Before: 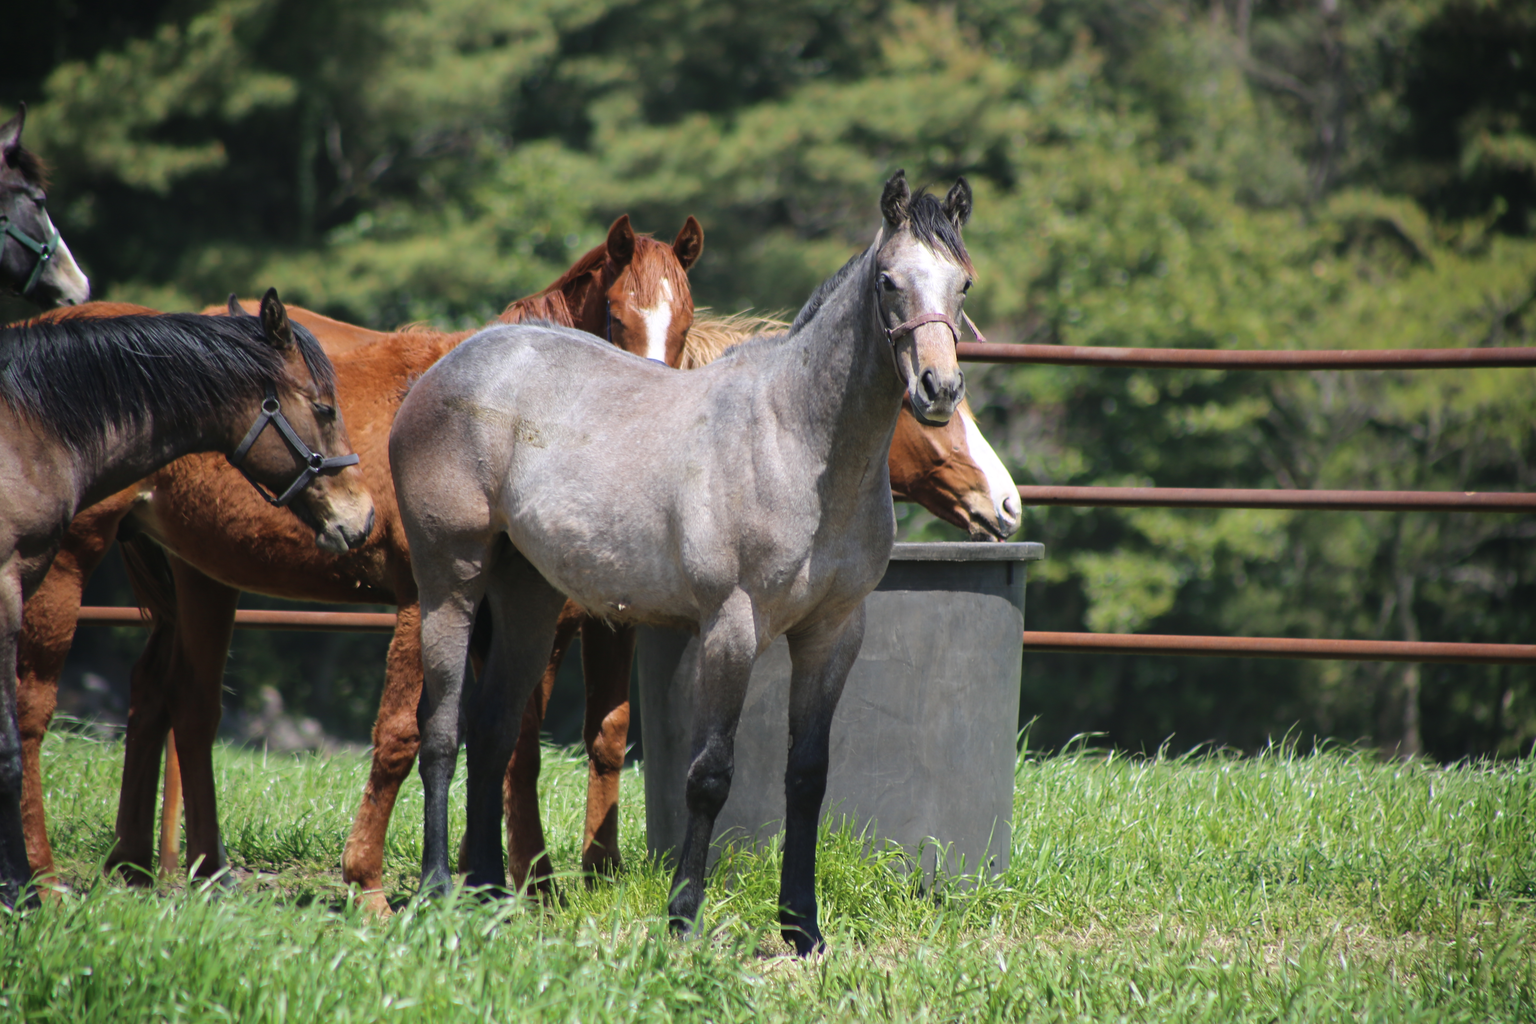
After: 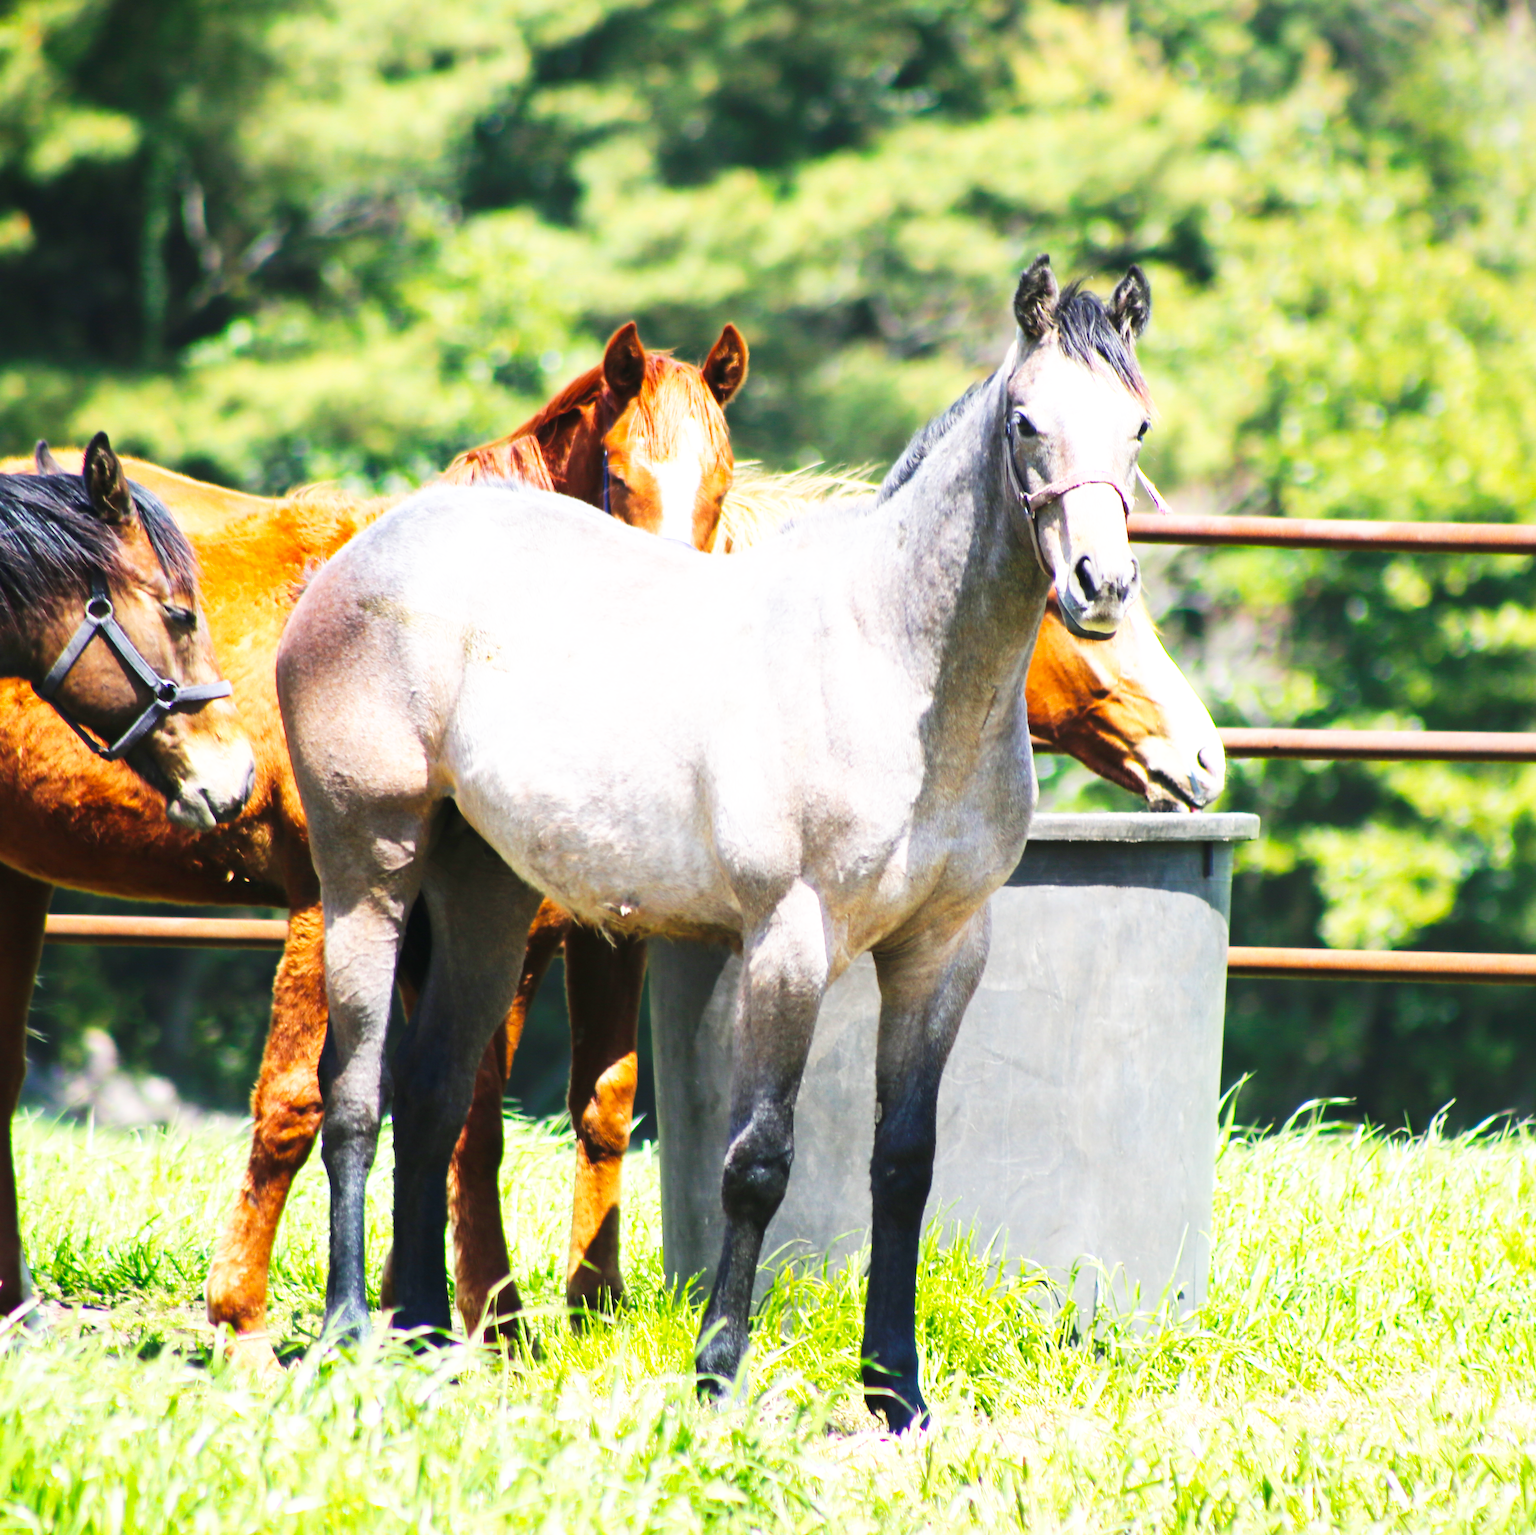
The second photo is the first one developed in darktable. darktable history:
crop and rotate: left 13.342%, right 19.972%
color balance rgb: linear chroma grading › shadows 10.47%, linear chroma grading › highlights 10.568%, linear chroma grading › global chroma 14.405%, linear chroma grading › mid-tones 14.852%, perceptual saturation grading › global saturation 0.146%
exposure: black level correction 0, exposure 0.698 EV, compensate highlight preservation false
base curve: curves: ch0 [(0, 0) (0.007, 0.004) (0.027, 0.03) (0.046, 0.07) (0.207, 0.54) (0.442, 0.872) (0.673, 0.972) (1, 1)], exposure shift 0.585, preserve colors none
